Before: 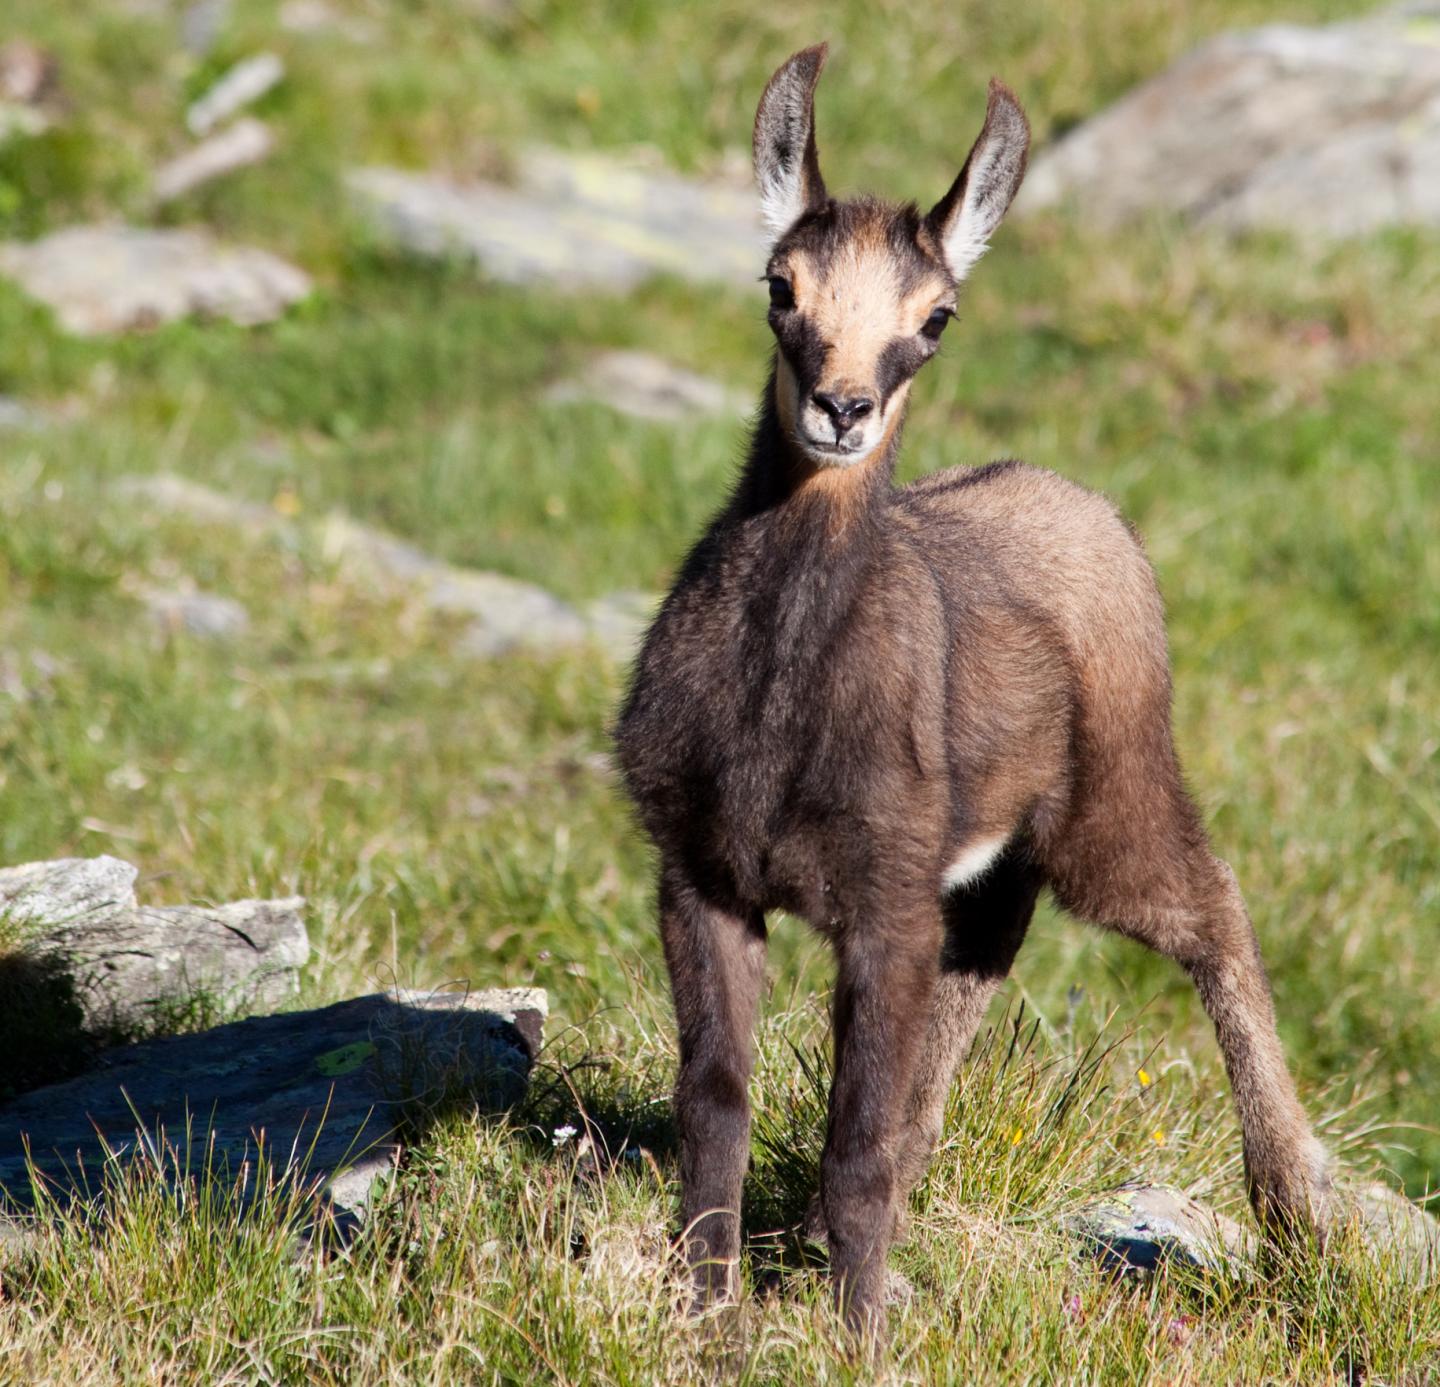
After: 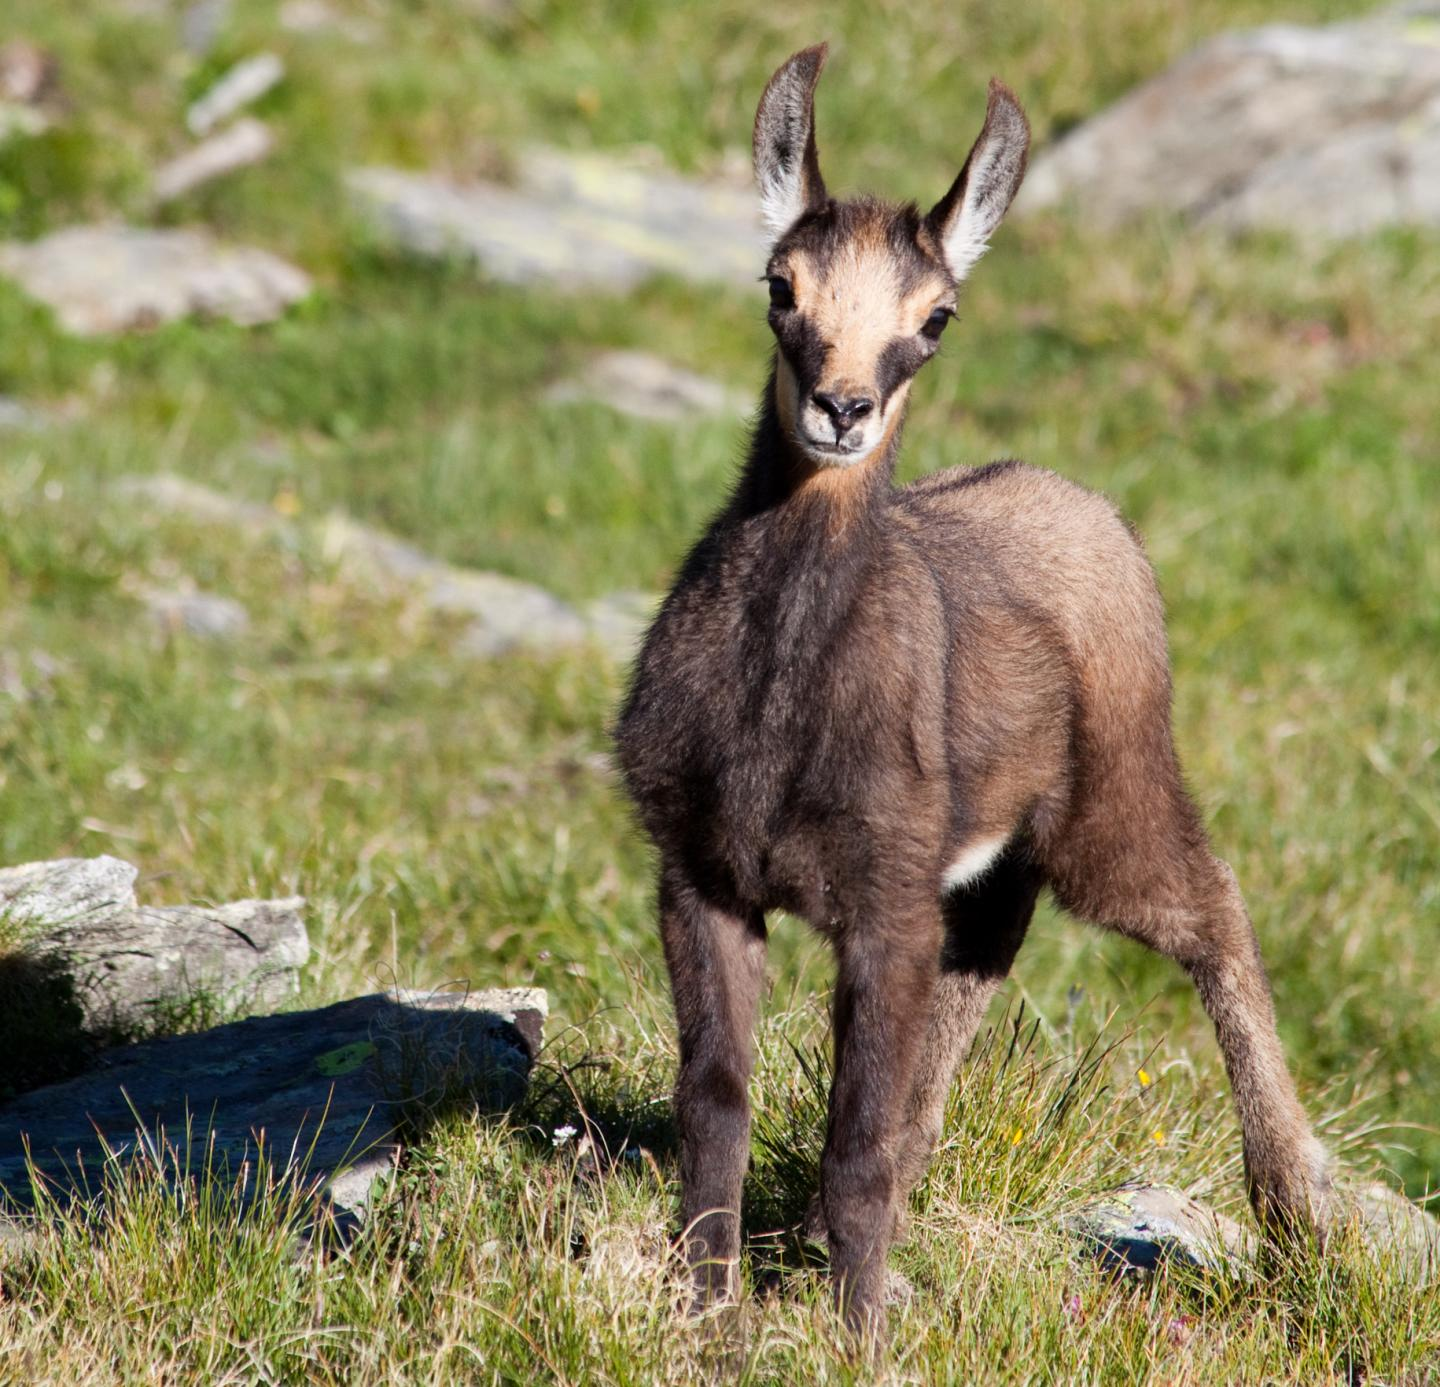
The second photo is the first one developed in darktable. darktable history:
shadows and highlights: shadows 31.67, highlights -32.78, highlights color adjustment 0.05%, soften with gaussian
